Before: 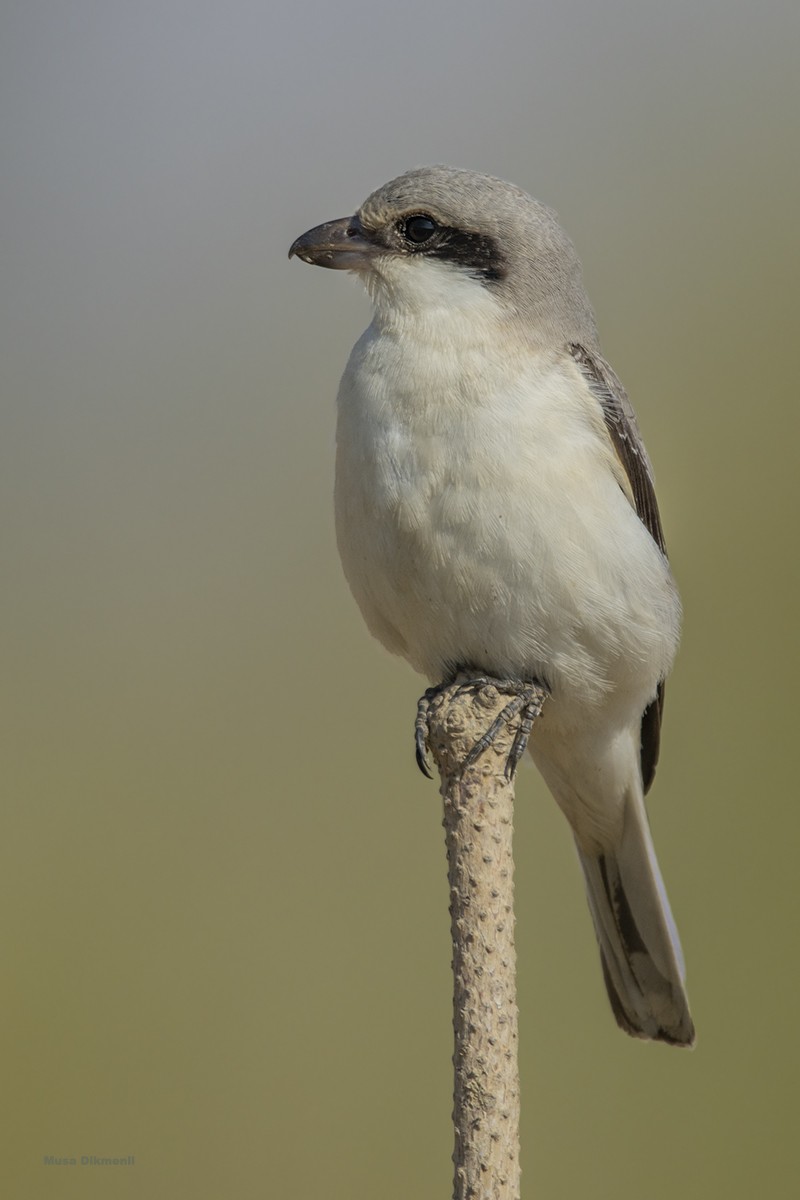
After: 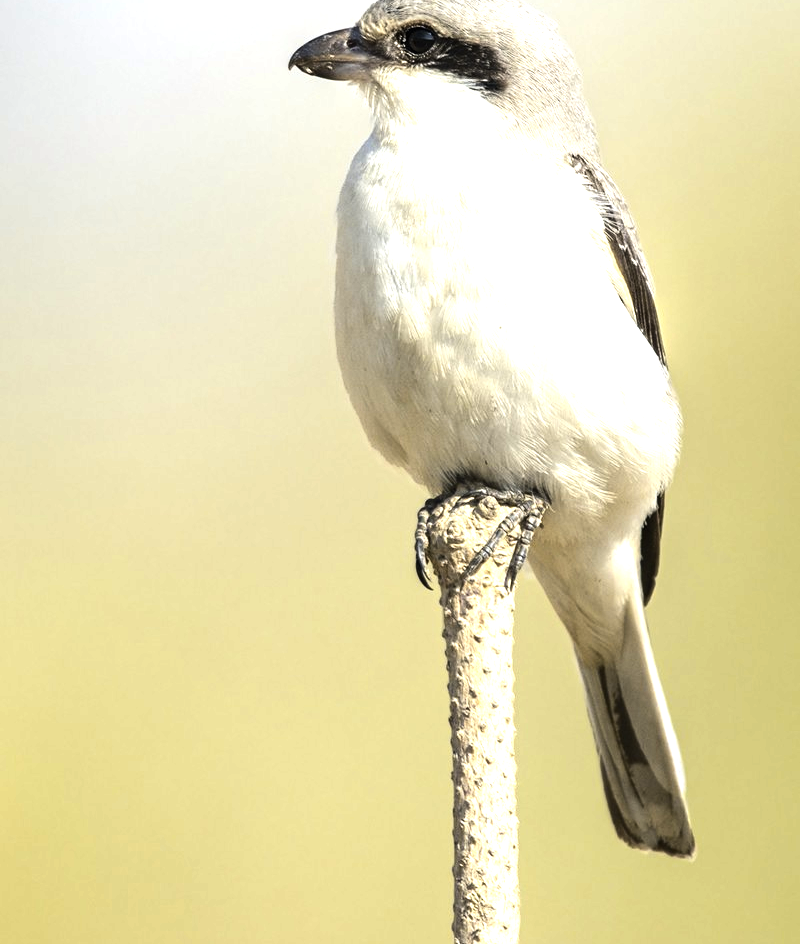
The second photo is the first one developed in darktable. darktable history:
crop and rotate: top 15.774%, bottom 5.506%
exposure: black level correction 0, exposure 1 EV, compensate exposure bias true, compensate highlight preservation false
tone equalizer: -8 EV -1.08 EV, -7 EV -1.01 EV, -6 EV -0.867 EV, -5 EV -0.578 EV, -3 EV 0.578 EV, -2 EV 0.867 EV, -1 EV 1.01 EV, +0 EV 1.08 EV, edges refinement/feathering 500, mask exposure compensation -1.57 EV, preserve details no
color contrast: green-magenta contrast 0.8, blue-yellow contrast 1.1, unbound 0
